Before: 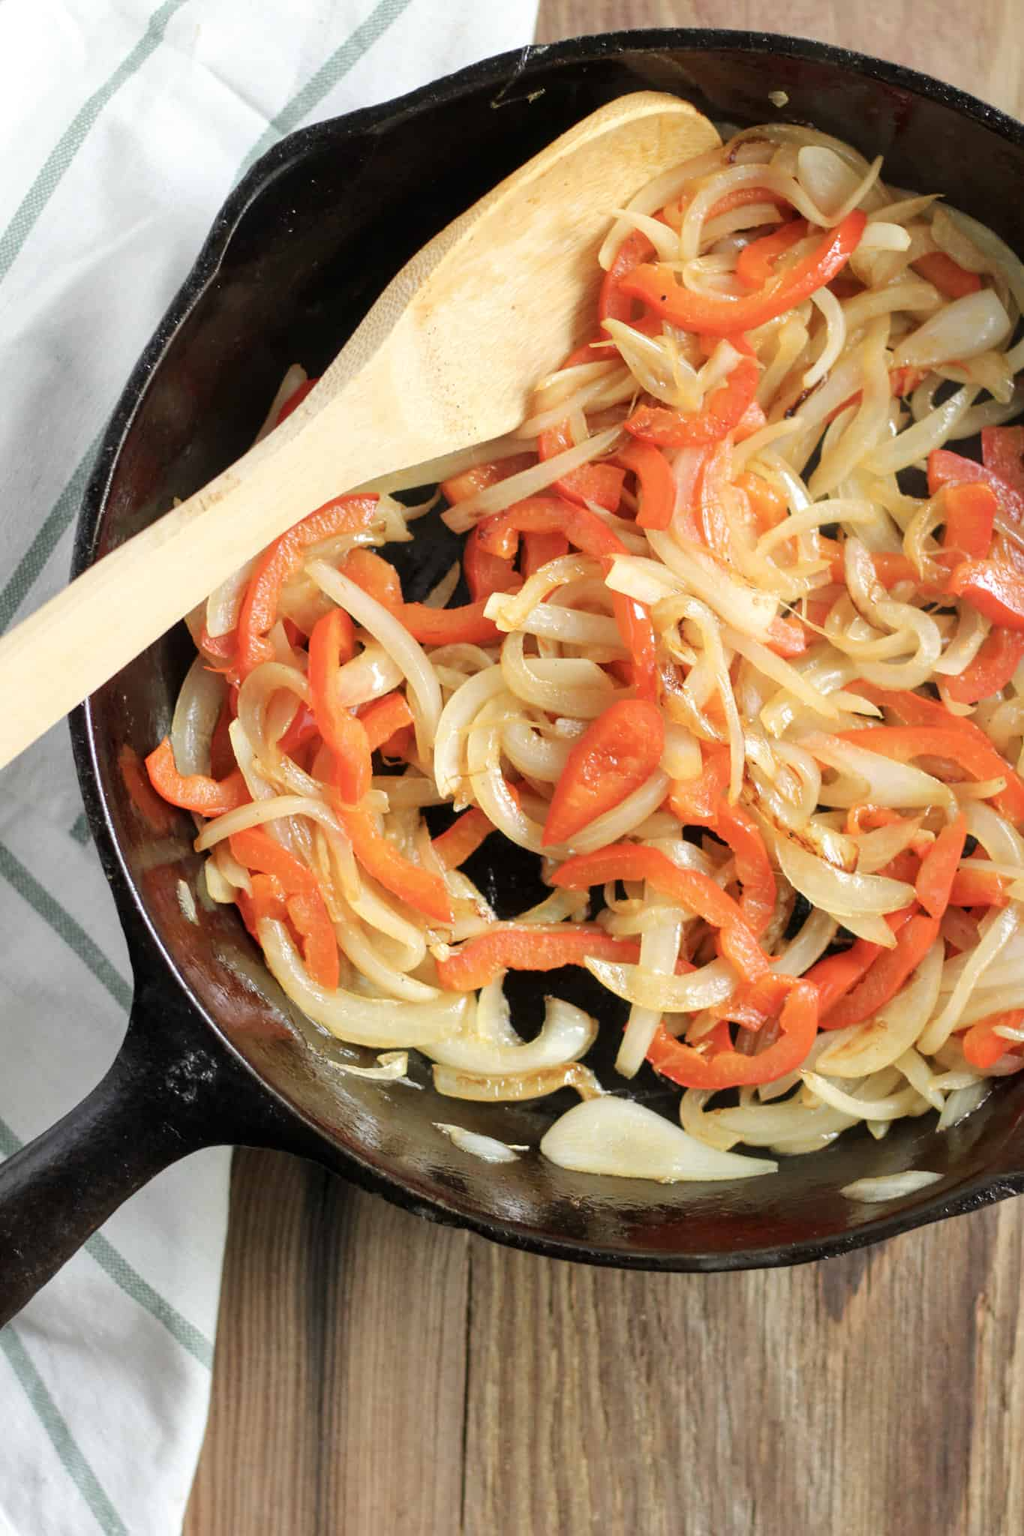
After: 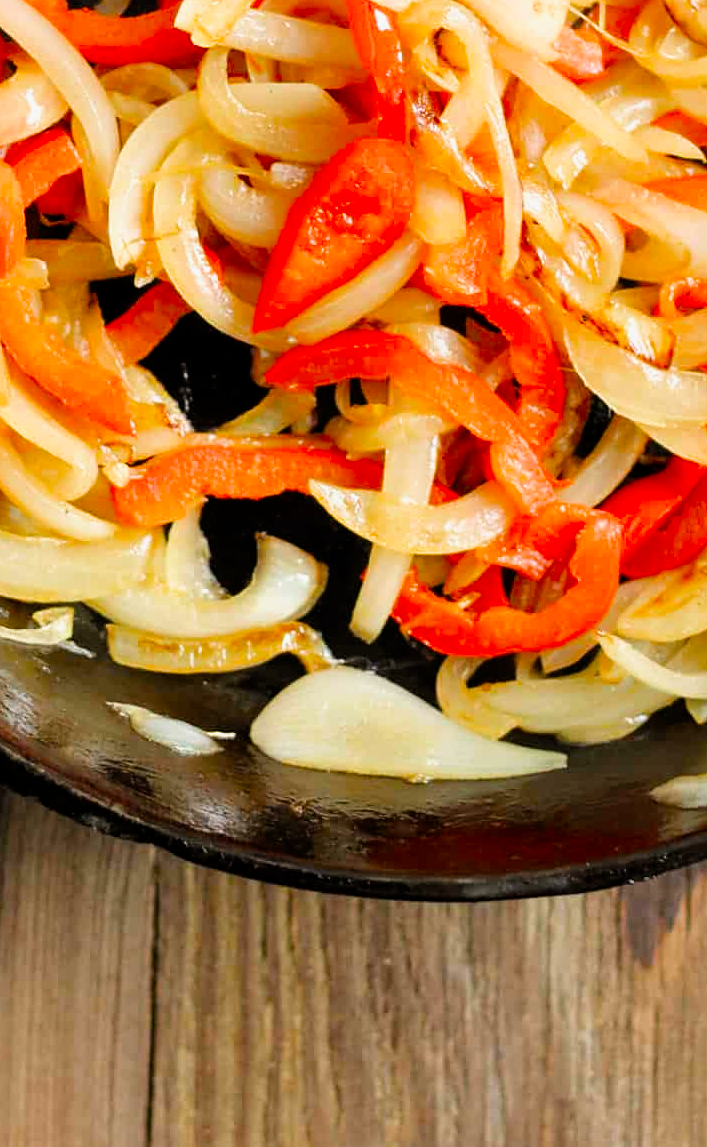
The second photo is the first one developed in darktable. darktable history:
sharpen: amount 0.2
crop: left 34.479%, top 38.822%, right 13.718%, bottom 5.172%
filmic rgb: black relative exposure -12 EV, white relative exposure 2.8 EV, threshold 3 EV, target black luminance 0%, hardness 8.06, latitude 70.41%, contrast 1.14, highlights saturation mix 10%, shadows ↔ highlights balance -0.388%, color science v4 (2020), iterations of high-quality reconstruction 10, contrast in shadows soft, contrast in highlights soft, enable highlight reconstruction true
